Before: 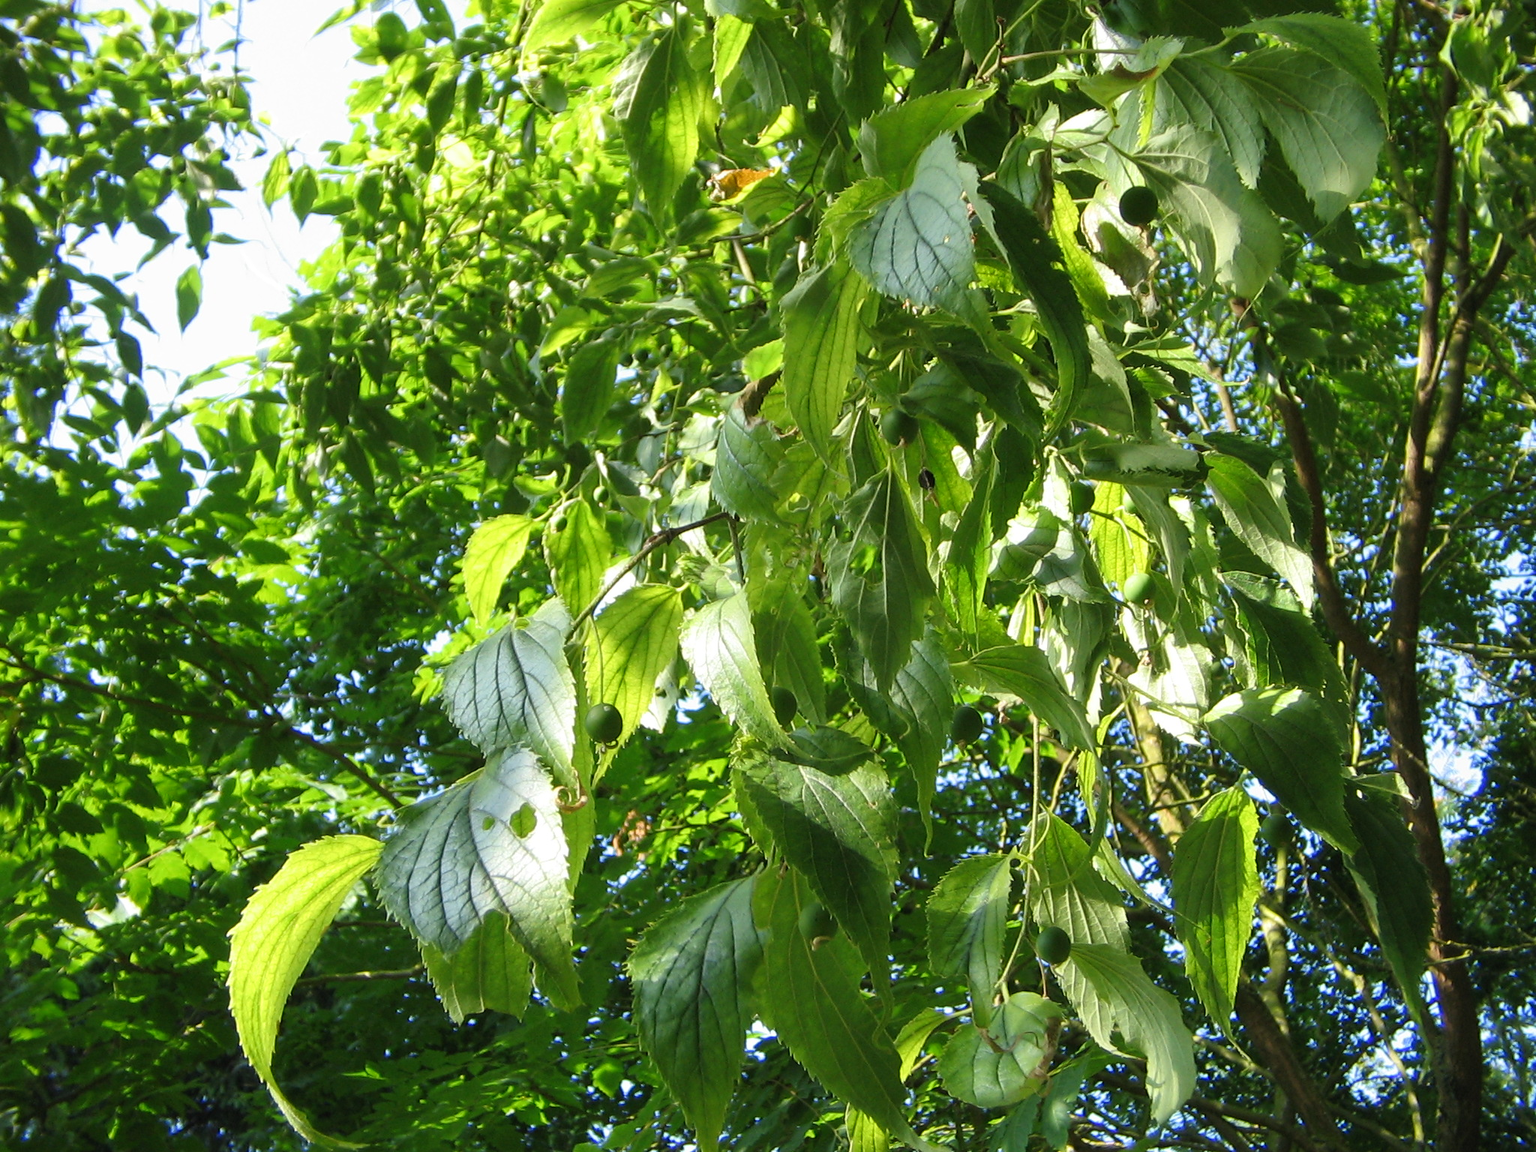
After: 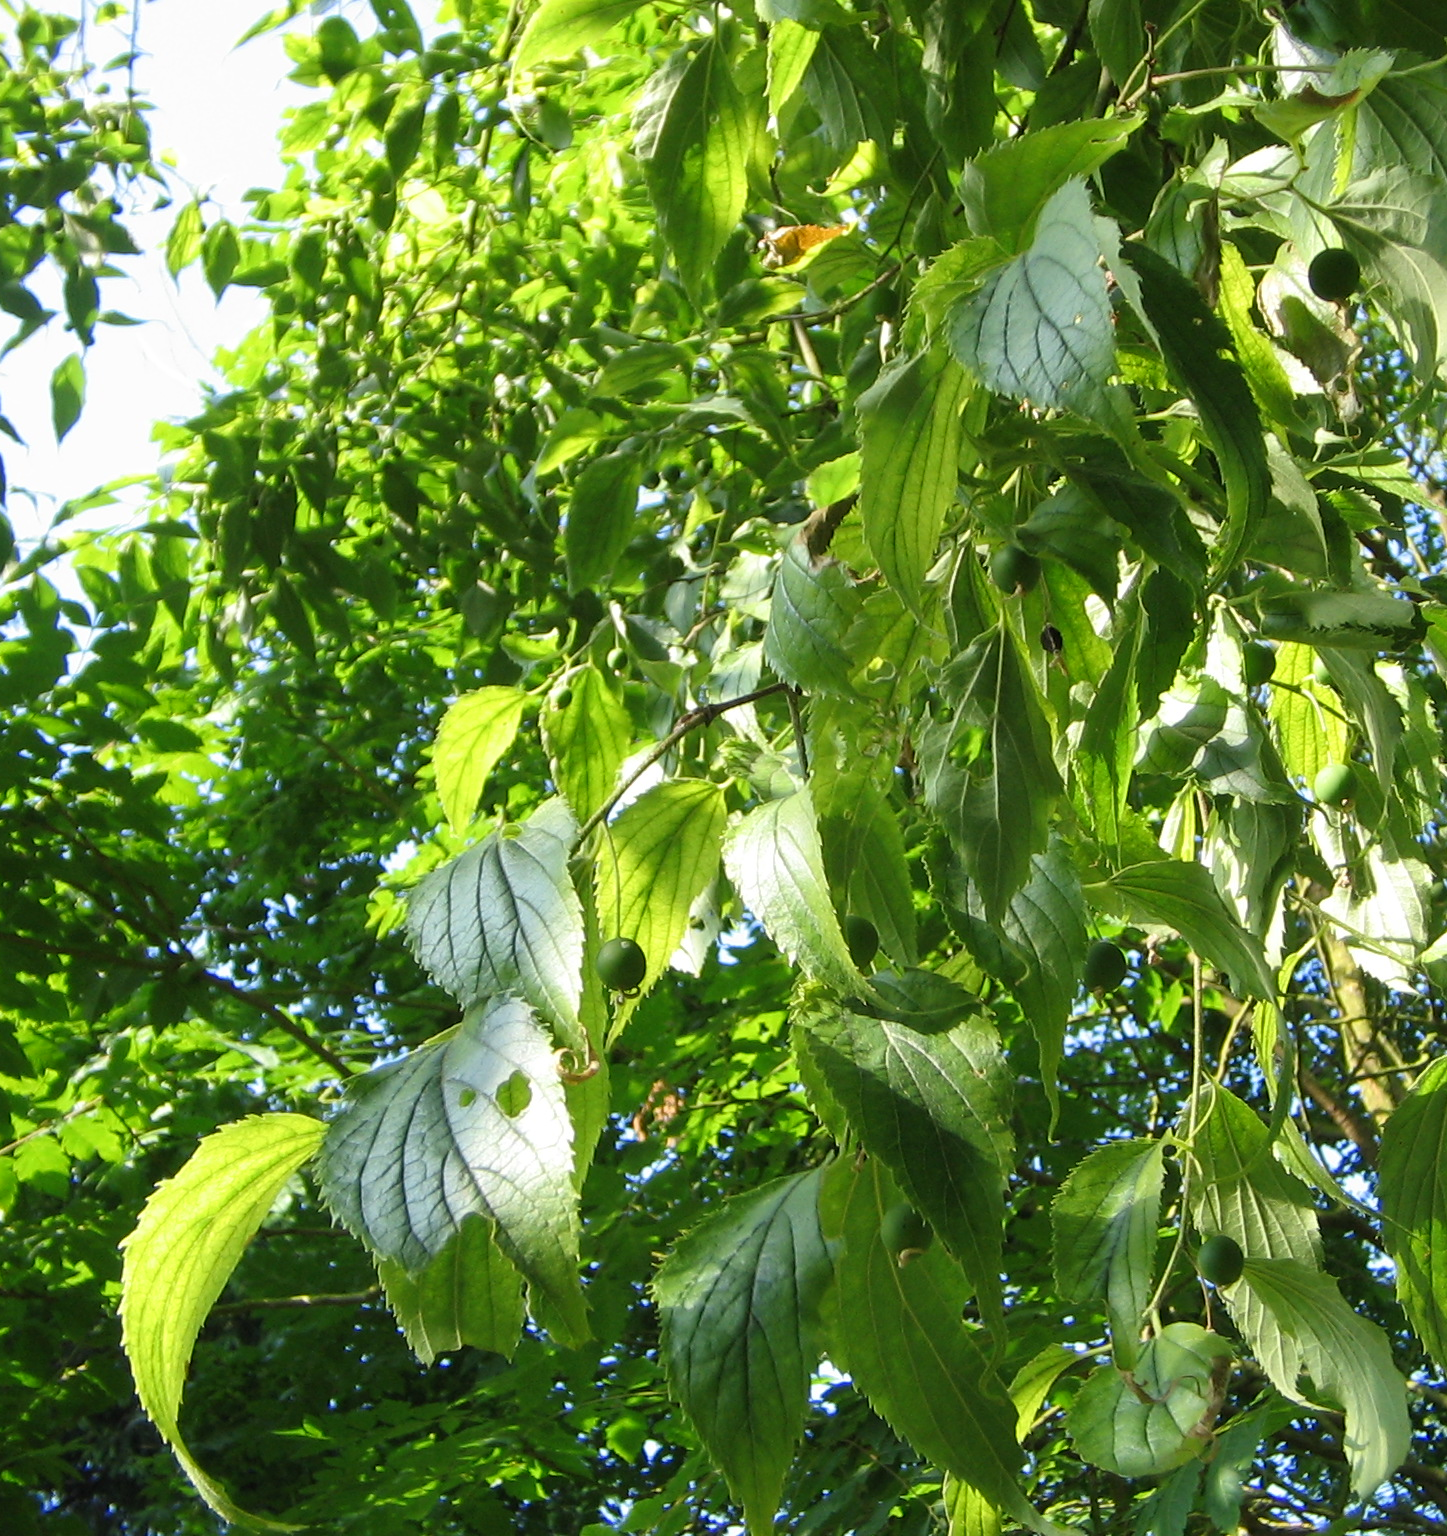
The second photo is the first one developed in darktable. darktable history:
crop and rotate: left 8.989%, right 20.347%
